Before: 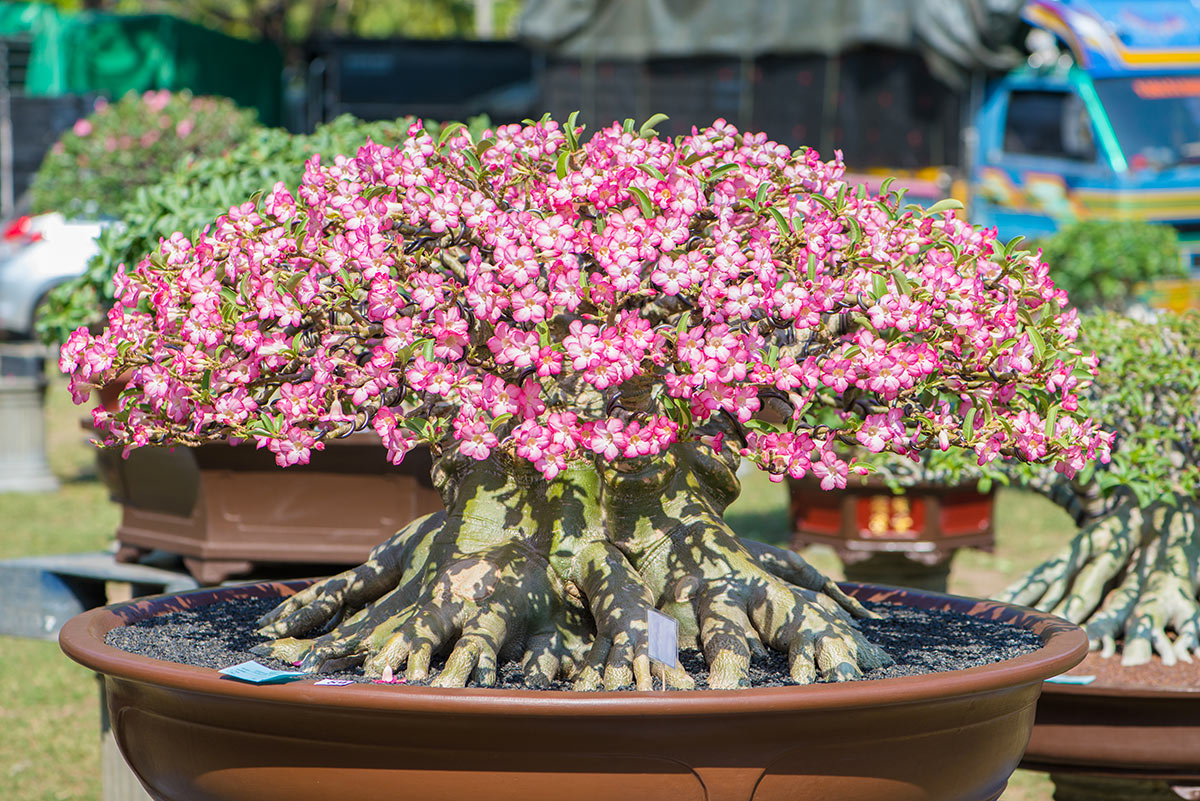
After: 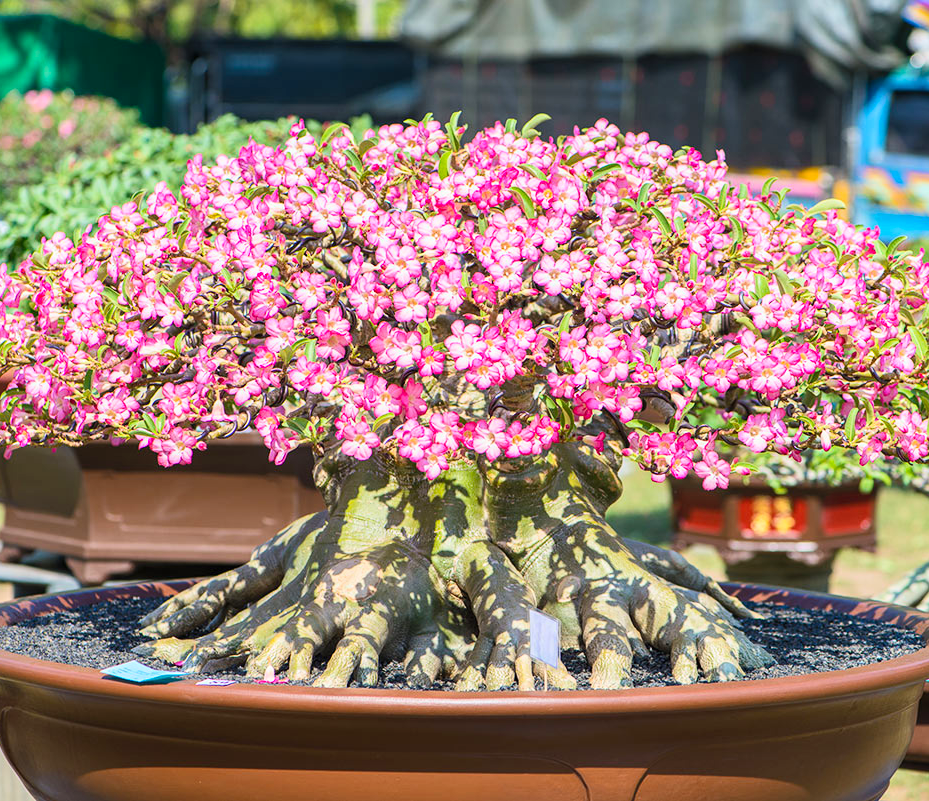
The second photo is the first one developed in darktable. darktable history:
contrast brightness saturation: contrast 0.2, brightness 0.16, saturation 0.22
crop: left 9.88%, right 12.664%
